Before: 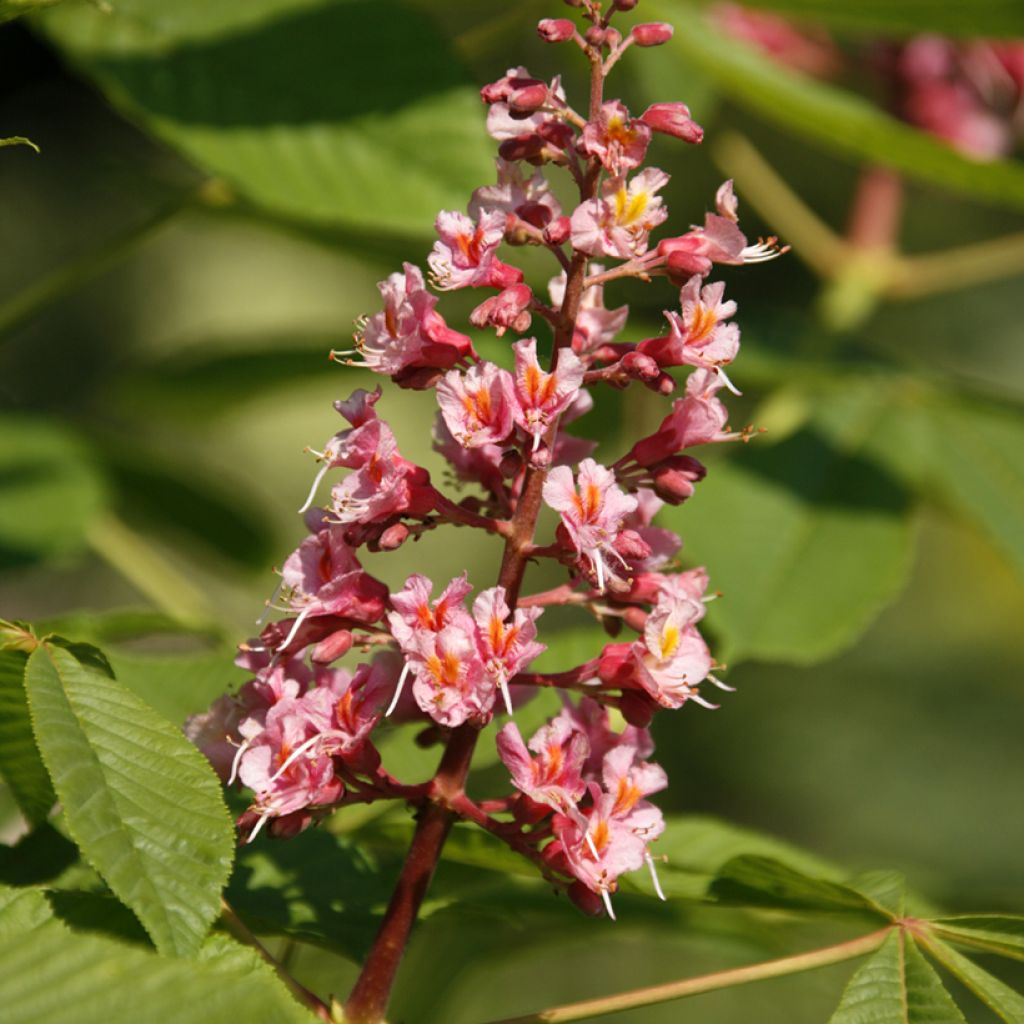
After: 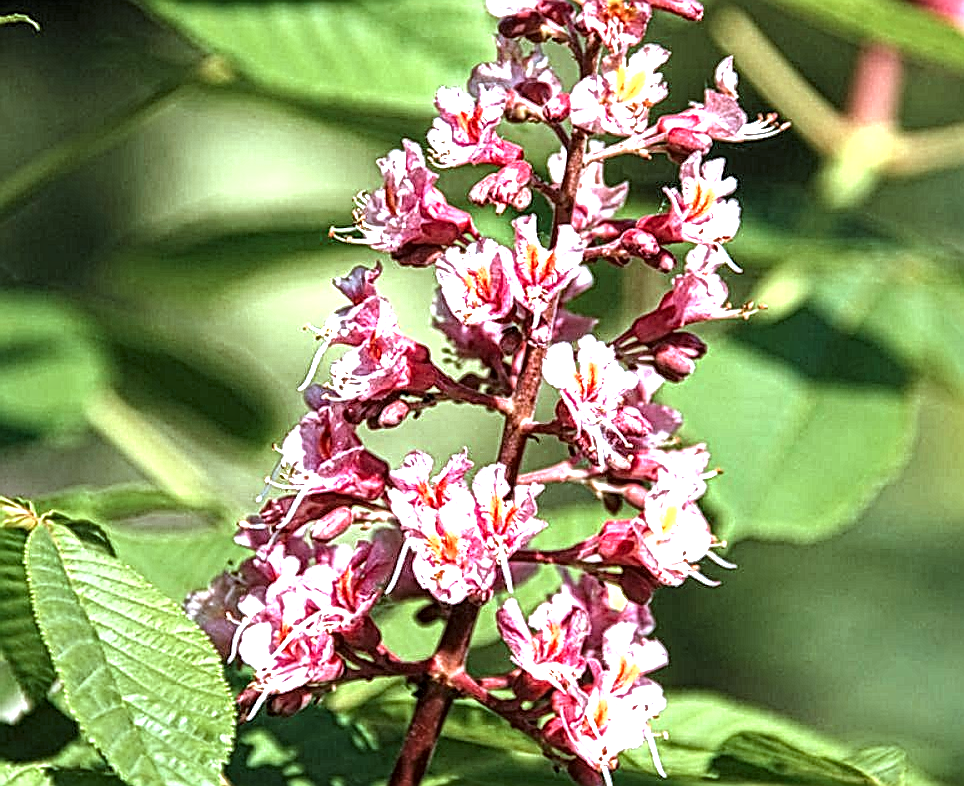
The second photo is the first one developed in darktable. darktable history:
exposure: black level correction 0, exposure 1.2 EV, compensate exposure bias true, compensate highlight preservation false
crop and rotate: angle 0.043°, top 11.985%, right 5.772%, bottom 11.162%
local contrast: mode bilateral grid, contrast 21, coarseness 3, detail 298%, midtone range 0.2
sharpen: on, module defaults
contrast brightness saturation: contrast 0.034, brightness -0.042
levels: levels [0.062, 0.494, 0.925]
color correction: highlights a* -8.89, highlights b* -23.55
